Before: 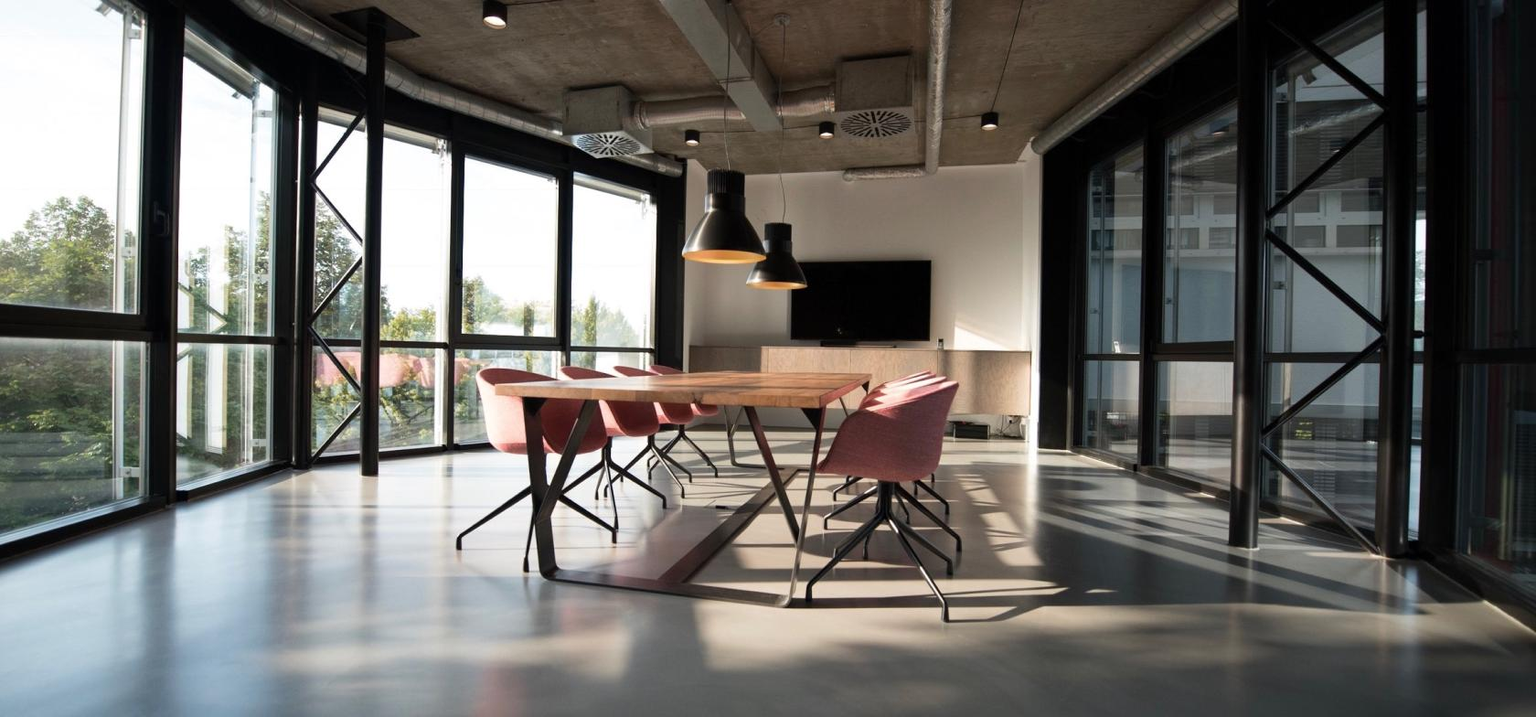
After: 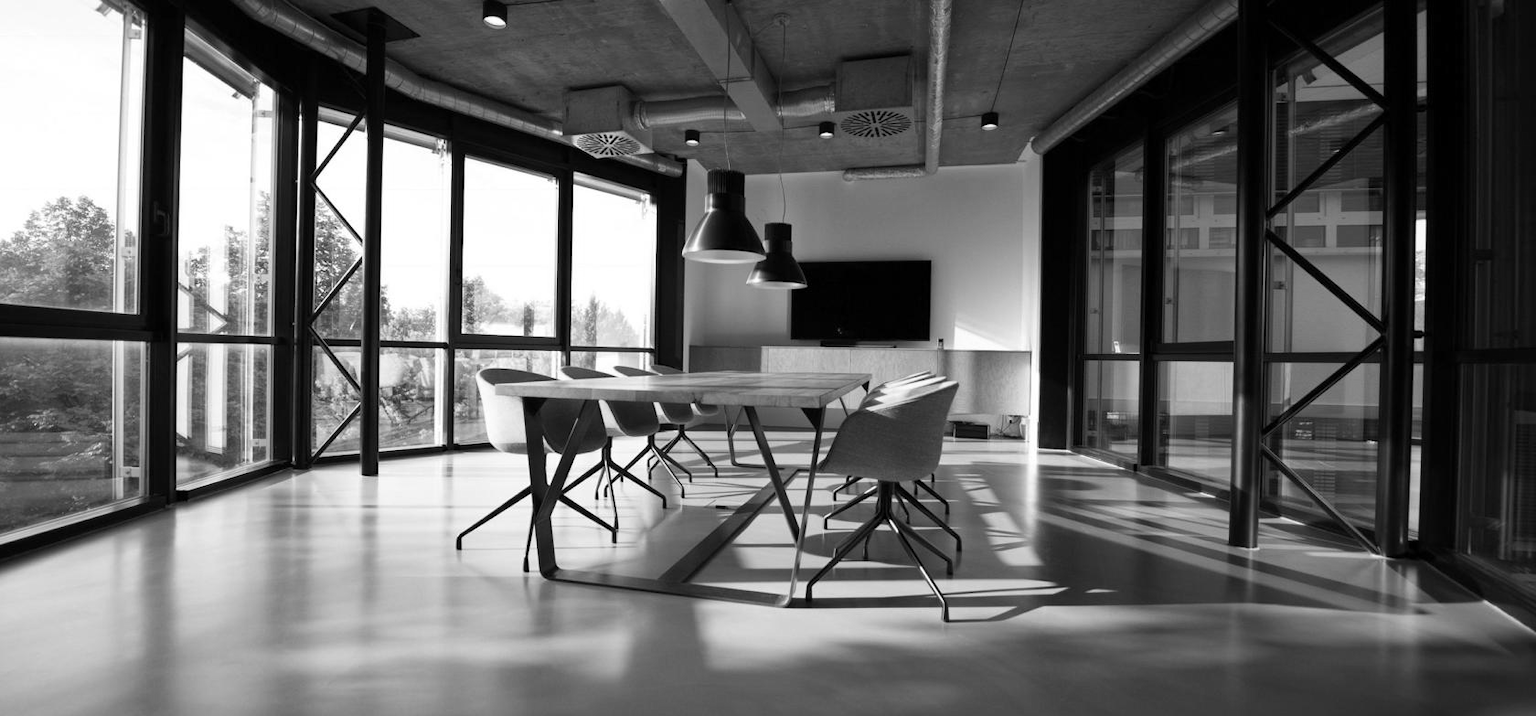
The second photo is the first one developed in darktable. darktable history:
color balance rgb: perceptual saturation grading › global saturation 35%, perceptual saturation grading › highlights -25%, perceptual saturation grading › shadows 50%
monochrome: a -3.63, b -0.465
